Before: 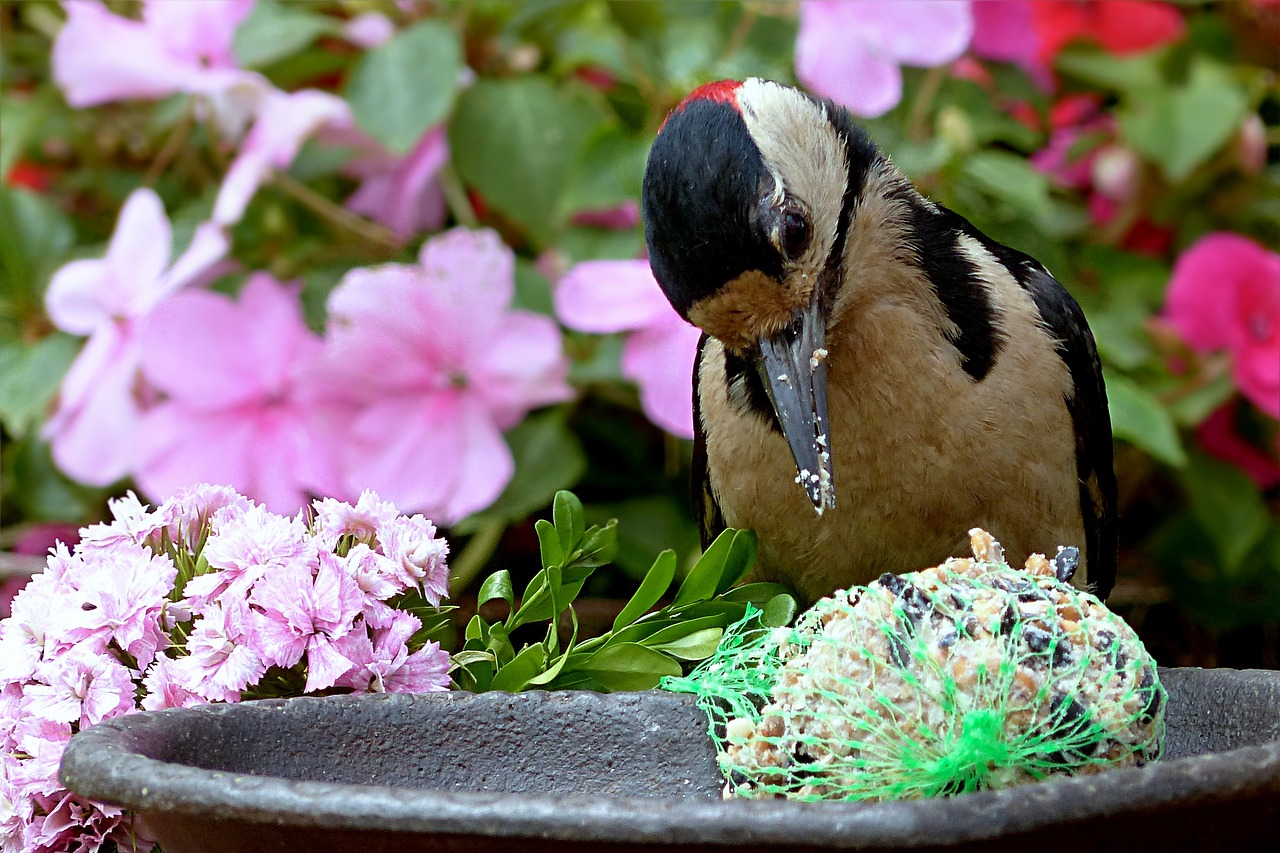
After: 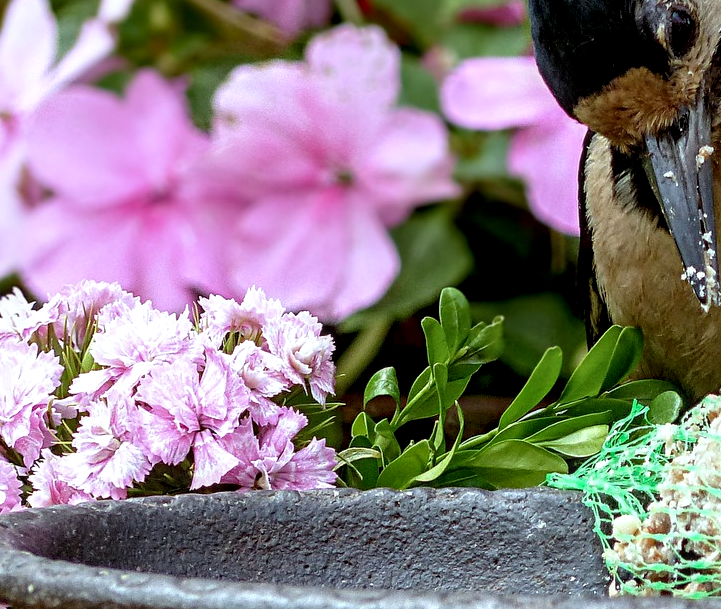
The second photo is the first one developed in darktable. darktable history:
white balance: emerald 1
crop: left 8.966%, top 23.852%, right 34.699%, bottom 4.703%
local contrast: detail 140%
